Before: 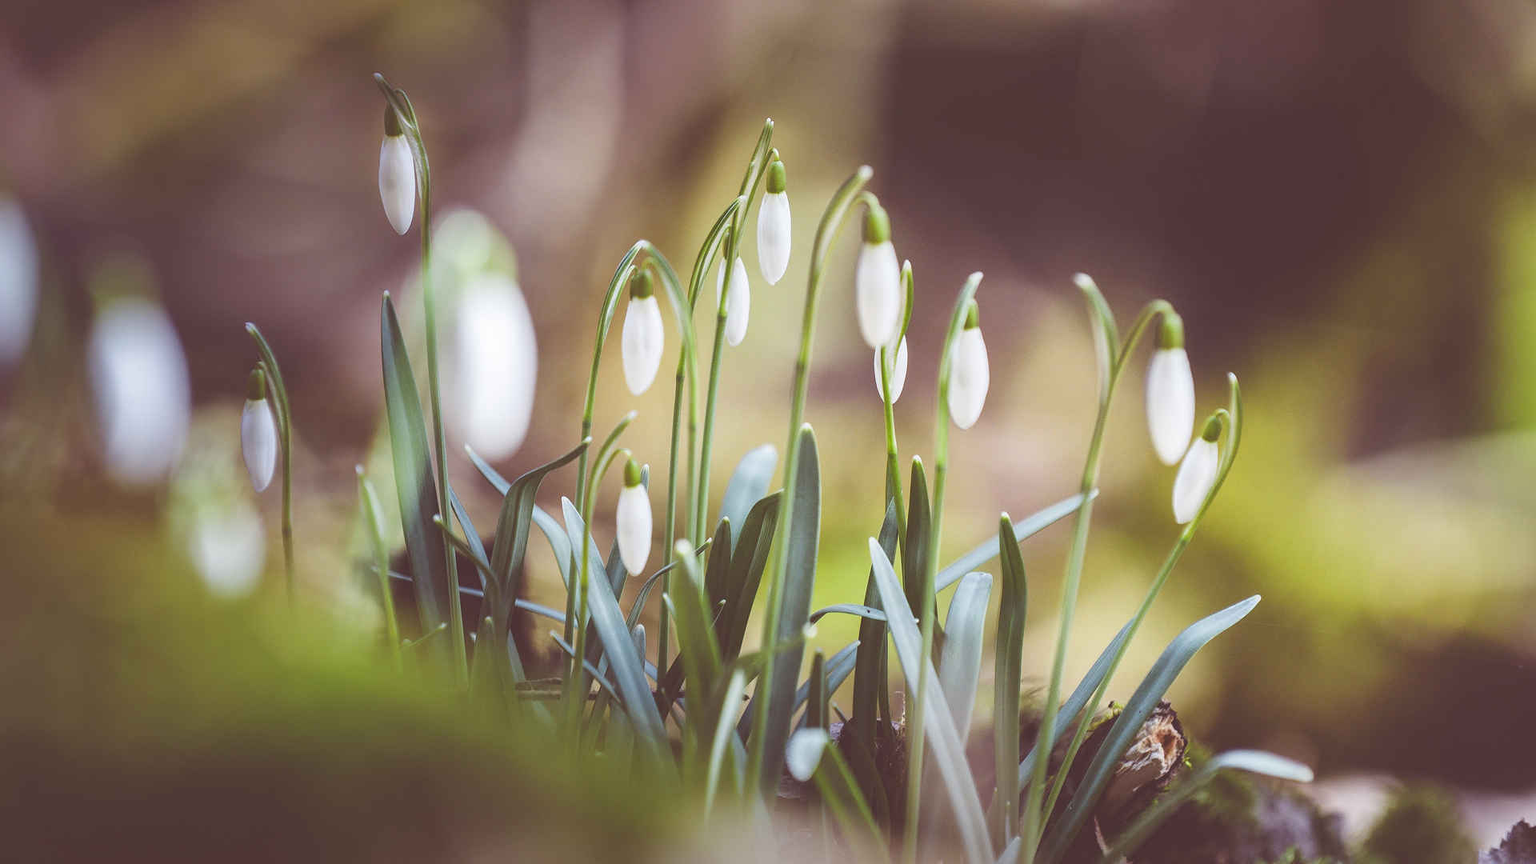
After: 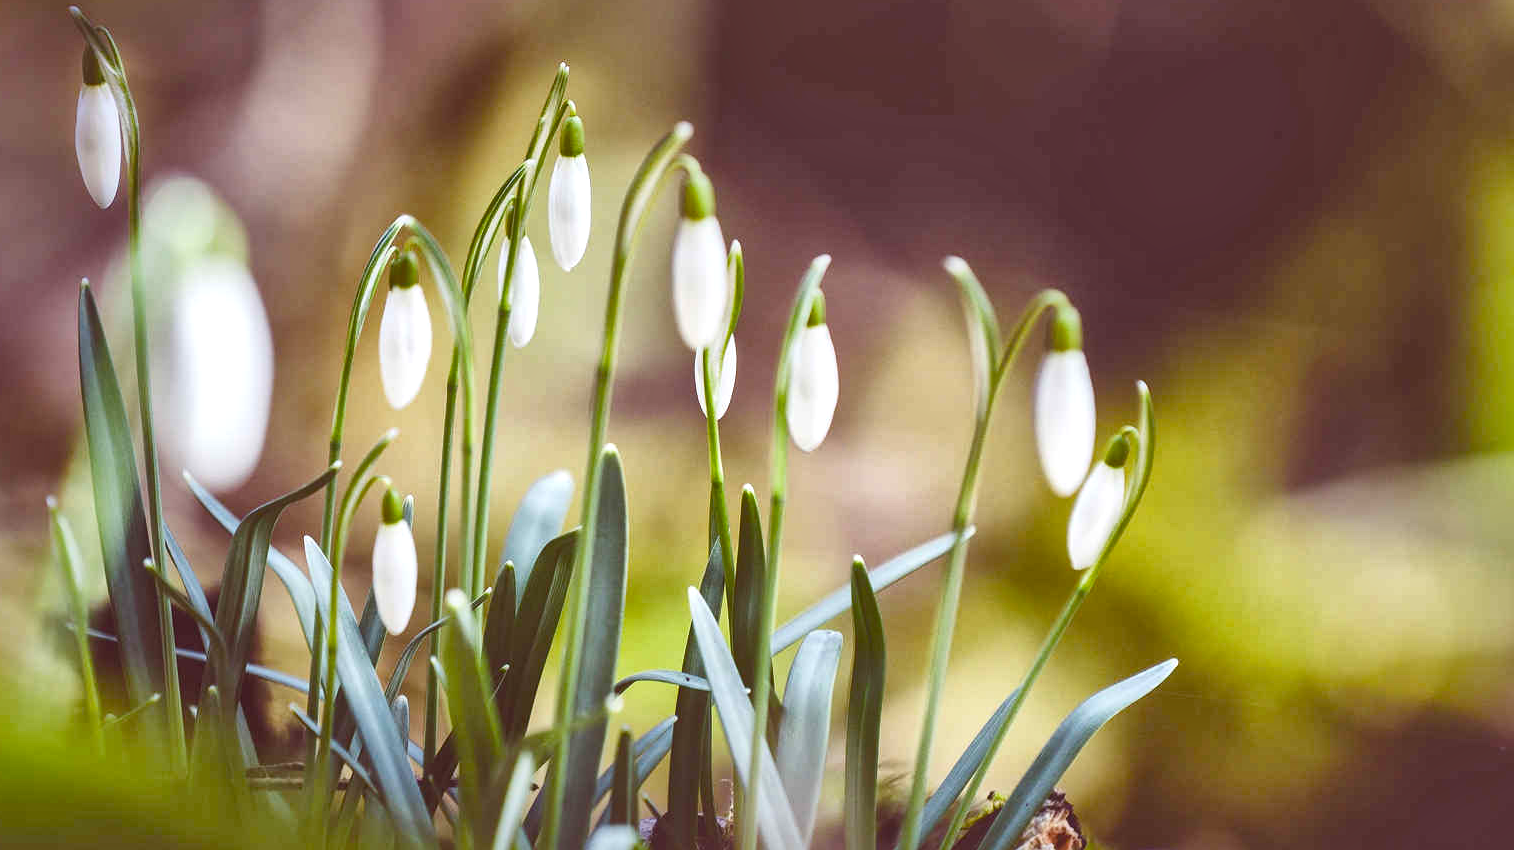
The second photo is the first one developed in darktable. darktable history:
color balance rgb: perceptual saturation grading › global saturation 35%, perceptual saturation grading › highlights -25%, perceptual saturation grading › shadows 25%, global vibrance 10%
crop and rotate: left 20.74%, top 7.912%, right 0.375%, bottom 13.378%
local contrast: mode bilateral grid, contrast 20, coarseness 50, detail 171%, midtone range 0.2
